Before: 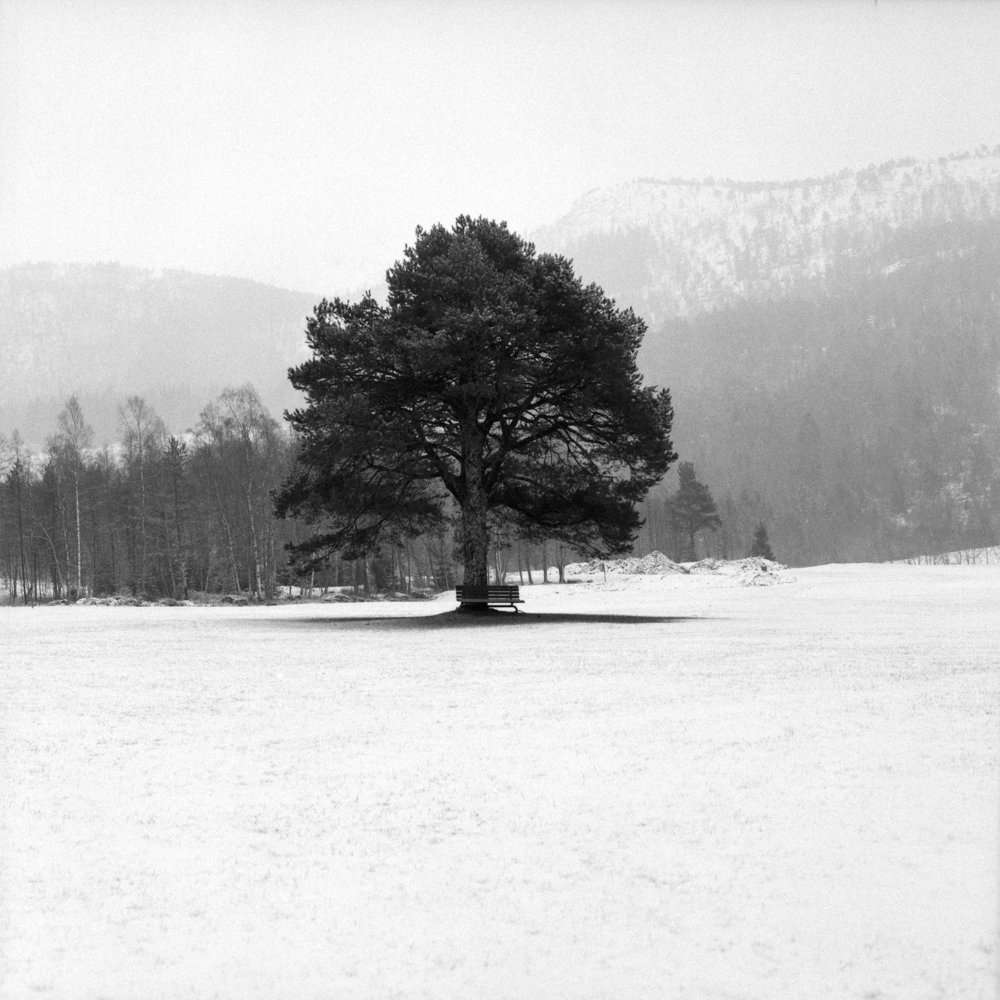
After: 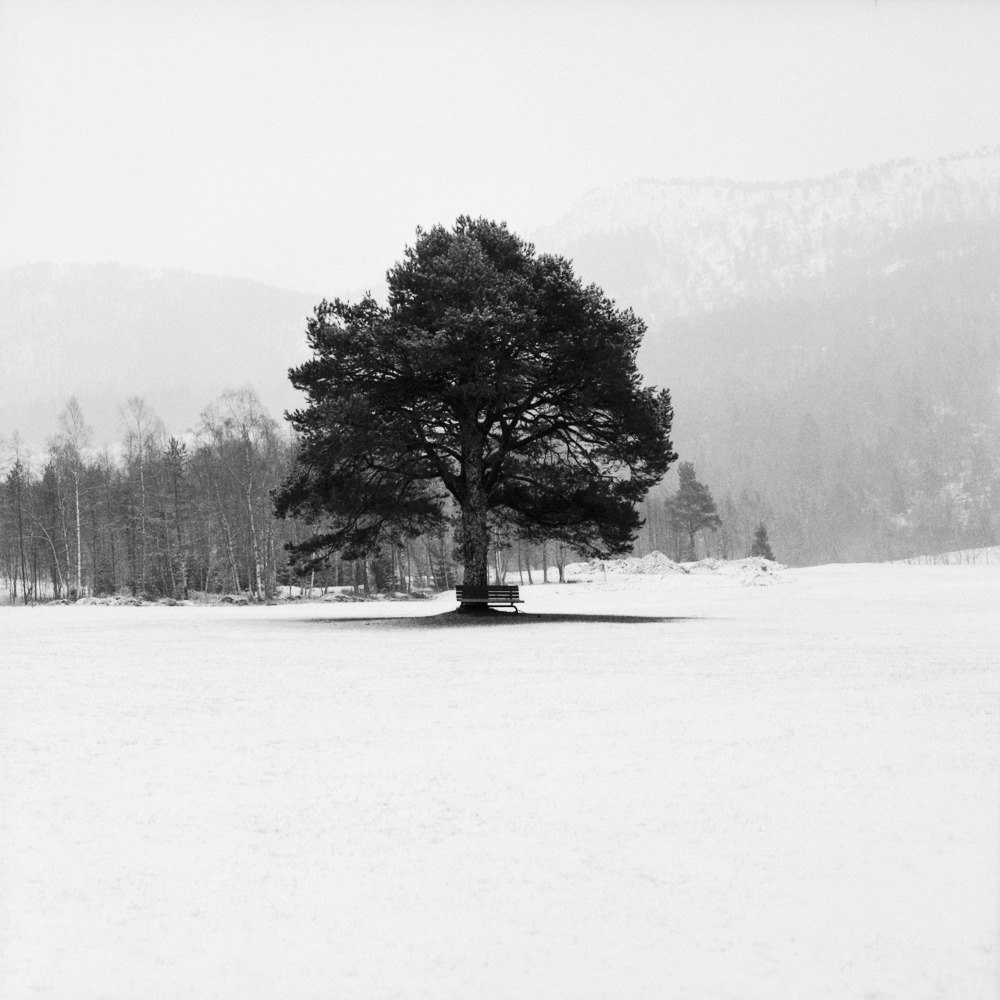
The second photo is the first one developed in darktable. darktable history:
color balance rgb: contrast -10%
monochrome: on, module defaults
rgb curve: curves: ch0 [(0, 0) (0.21, 0.15) (0.24, 0.21) (0.5, 0.75) (0.75, 0.96) (0.89, 0.99) (1, 1)]; ch1 [(0, 0.02) (0.21, 0.13) (0.25, 0.2) (0.5, 0.67) (0.75, 0.9) (0.89, 0.97) (1, 1)]; ch2 [(0, 0.02) (0.21, 0.13) (0.25, 0.2) (0.5, 0.67) (0.75, 0.9) (0.89, 0.97) (1, 1)], compensate middle gray true | blend: blend mode normal, opacity 50%; mask: uniform (no mask)
